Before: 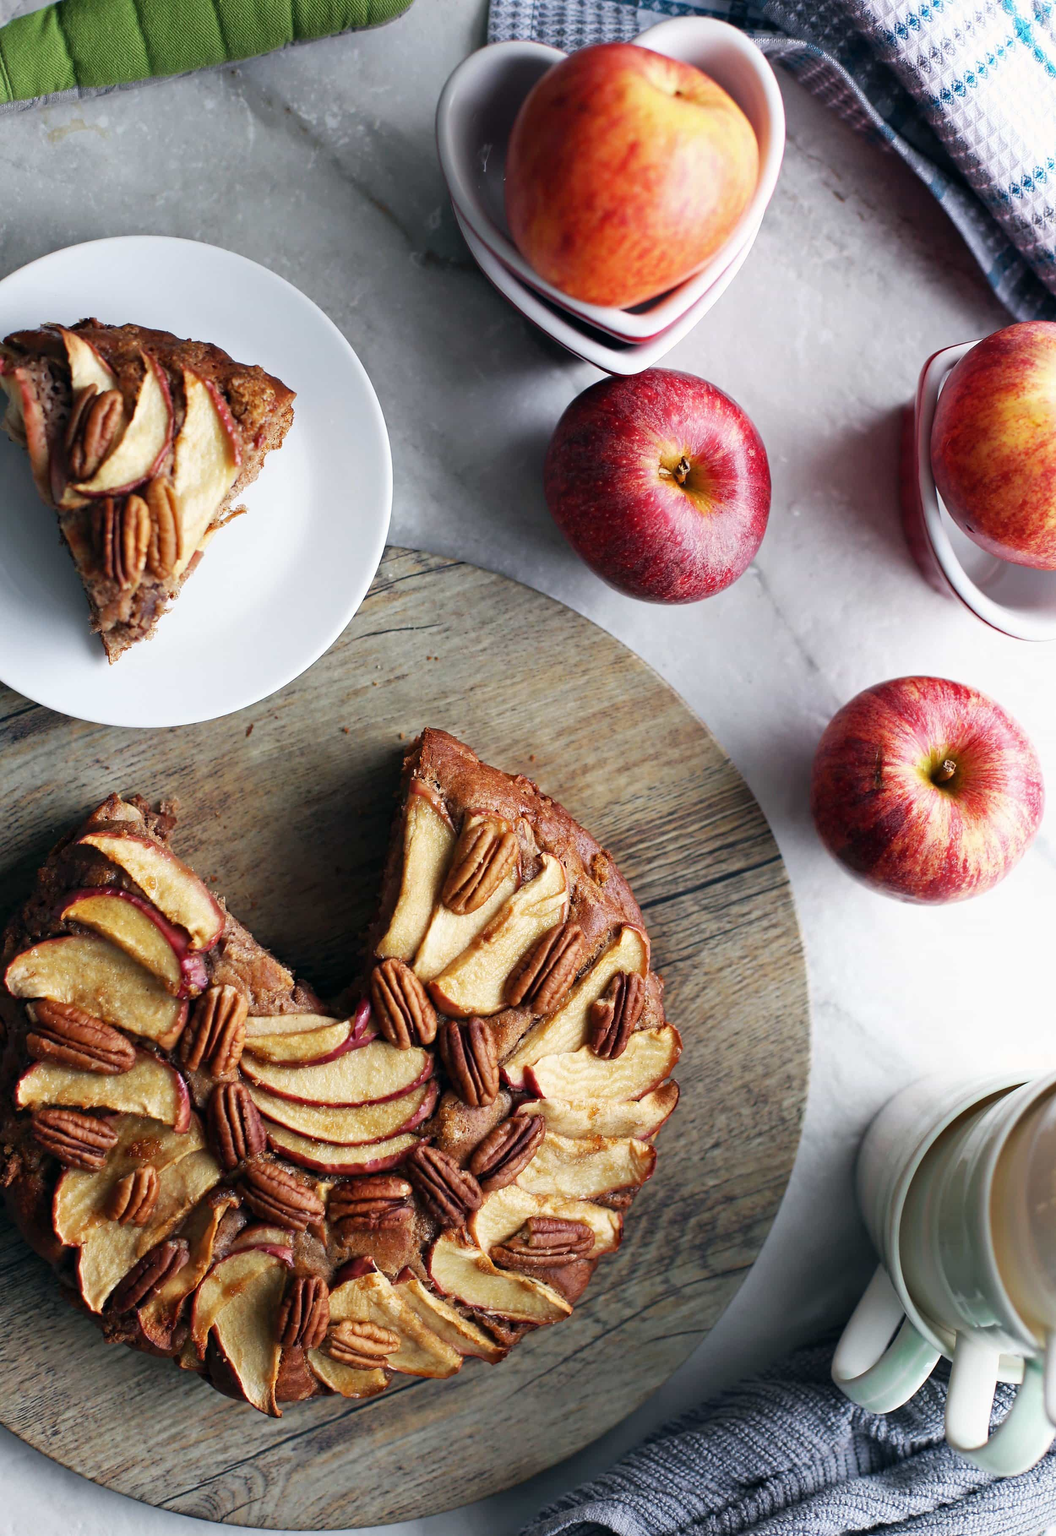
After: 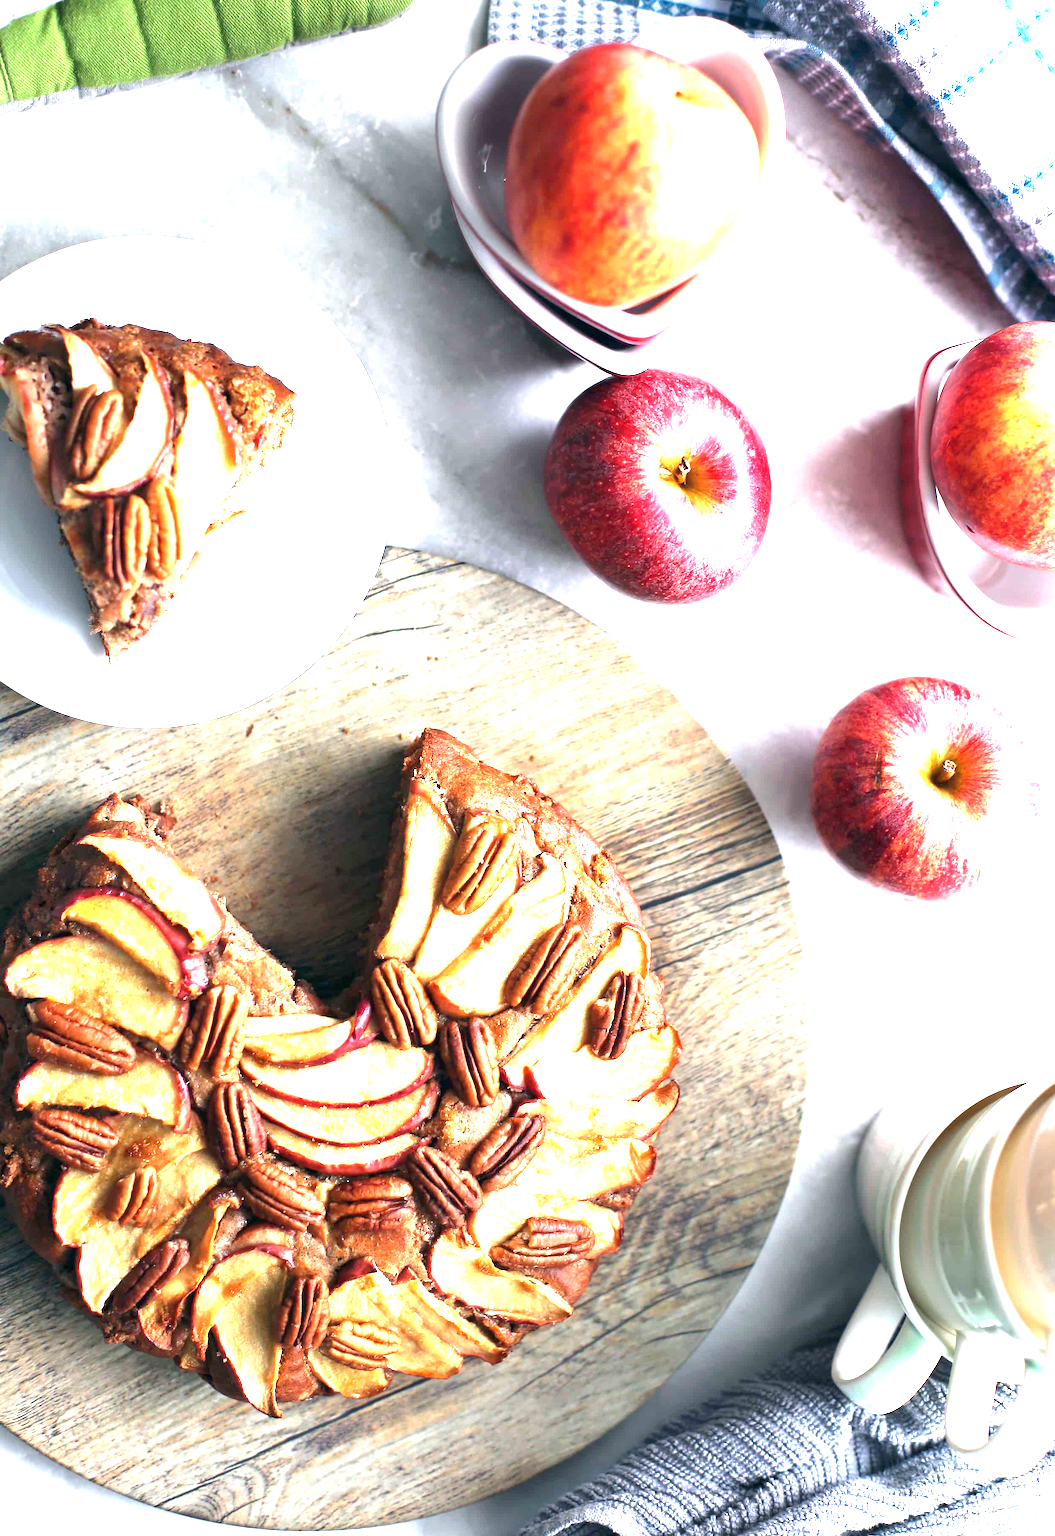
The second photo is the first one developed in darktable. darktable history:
exposure: exposure 1.99 EV, compensate highlight preservation false
